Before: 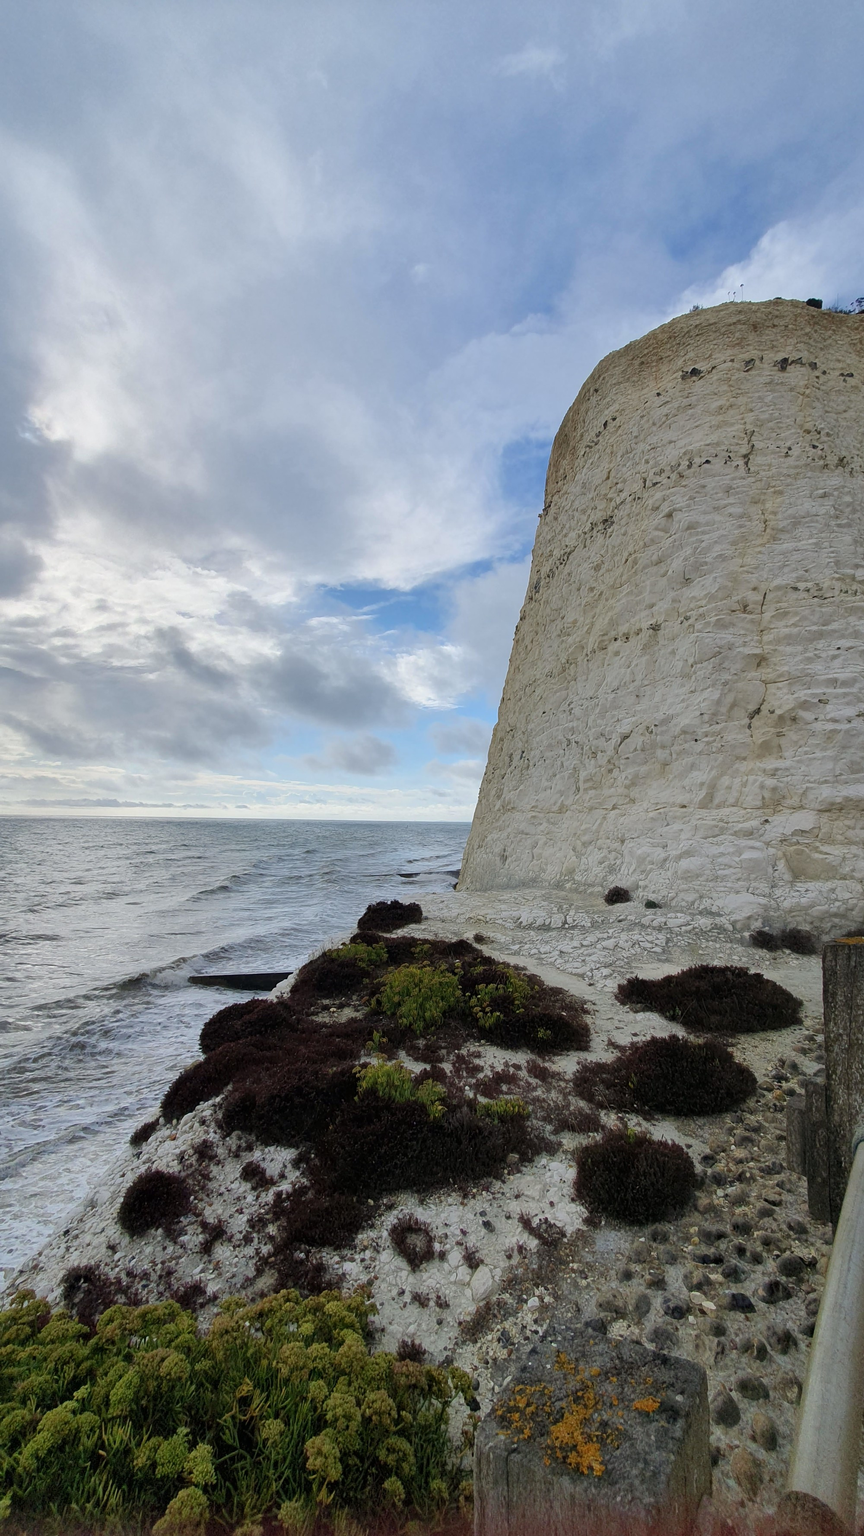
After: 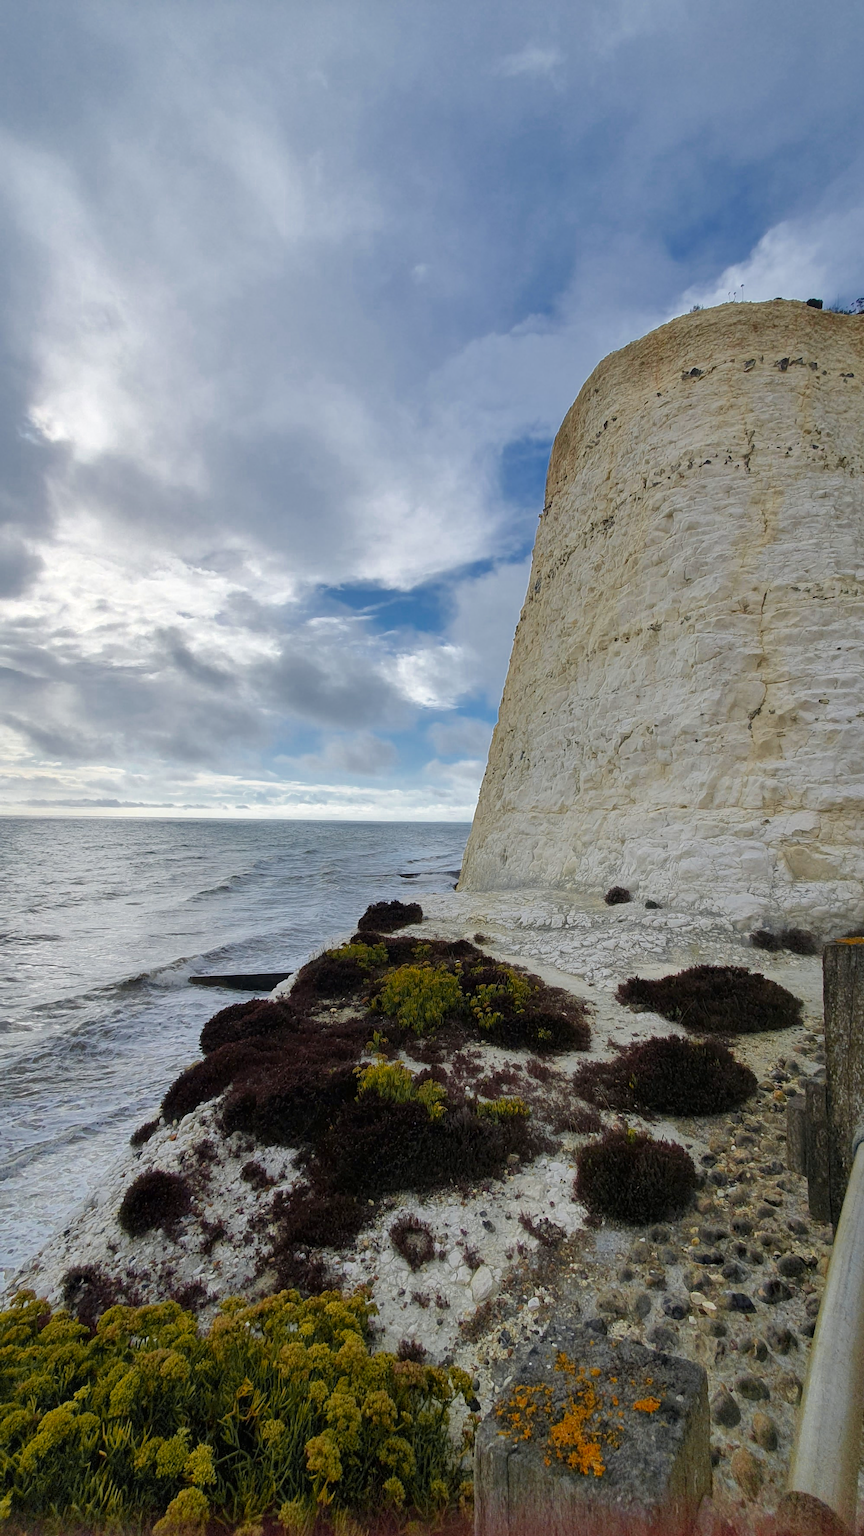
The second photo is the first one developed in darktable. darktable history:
exposure: exposure 0.202 EV, compensate highlight preservation false
color zones: curves: ch0 [(0, 0.499) (0.143, 0.5) (0.286, 0.5) (0.429, 0.476) (0.571, 0.284) (0.714, 0.243) (0.857, 0.449) (1, 0.499)]; ch1 [(0, 0.532) (0.143, 0.645) (0.286, 0.696) (0.429, 0.211) (0.571, 0.504) (0.714, 0.493) (0.857, 0.495) (1, 0.532)]; ch2 [(0, 0.5) (0.143, 0.5) (0.286, 0.427) (0.429, 0.324) (0.571, 0.5) (0.714, 0.5) (0.857, 0.5) (1, 0.5)]
